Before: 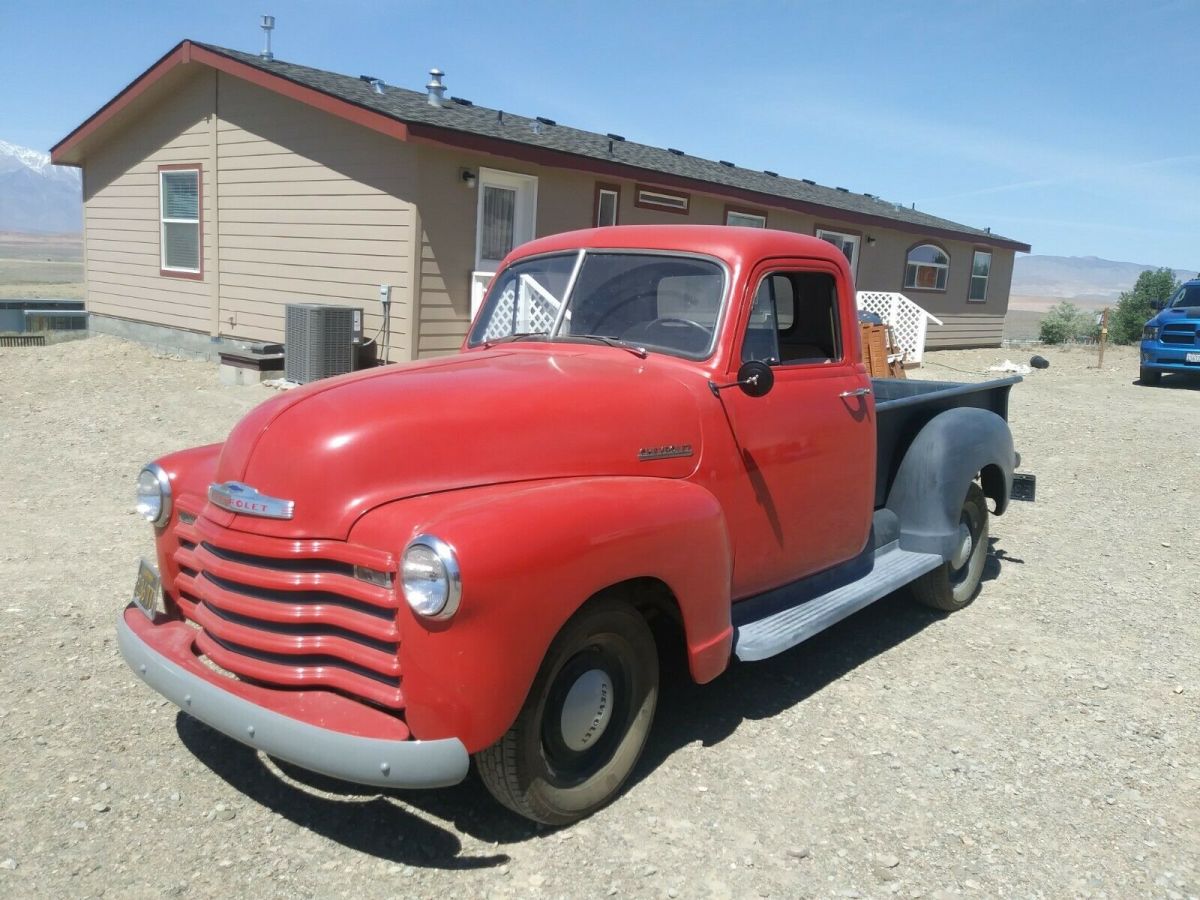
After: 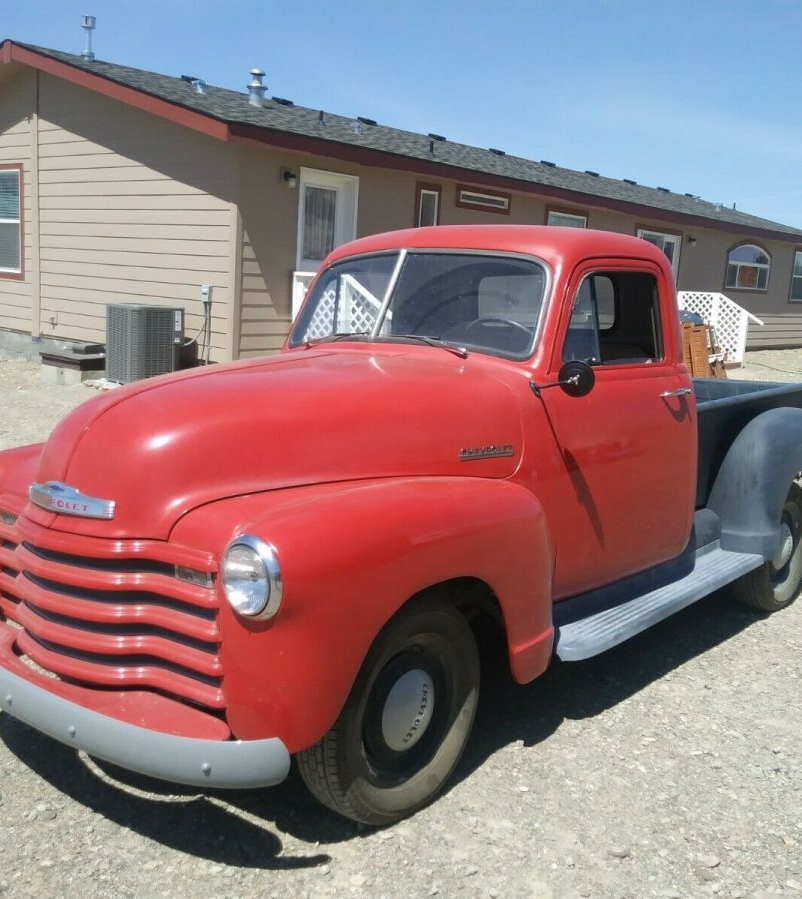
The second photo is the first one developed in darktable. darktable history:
crop and rotate: left 14.964%, right 18.135%
